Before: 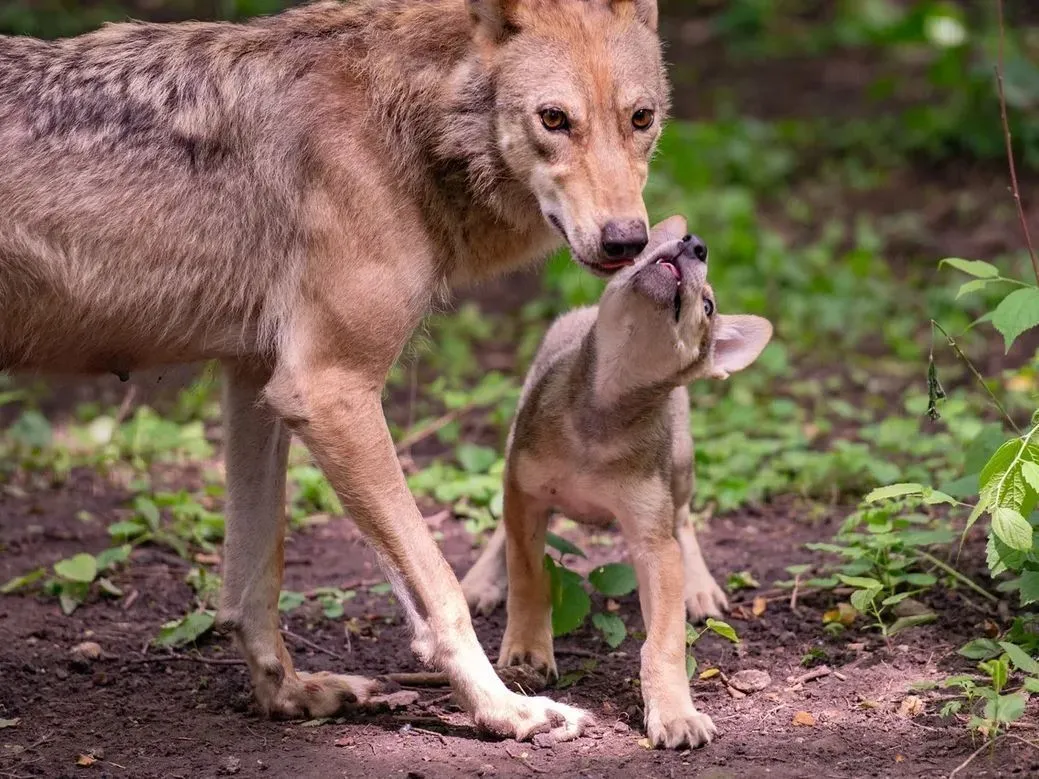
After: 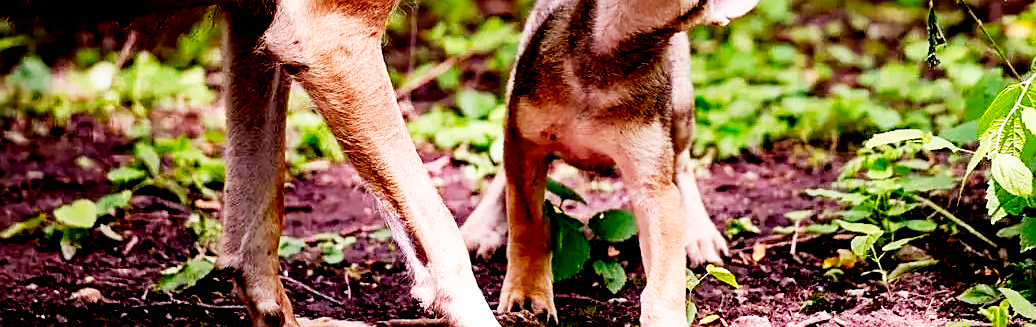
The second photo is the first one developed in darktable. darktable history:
sharpen: on, module defaults
exposure: black level correction 0.046, exposure -0.228 EV, compensate highlight preservation false
base curve: curves: ch0 [(0, 0) (0.007, 0.004) (0.027, 0.03) (0.046, 0.07) (0.207, 0.54) (0.442, 0.872) (0.673, 0.972) (1, 1)], preserve colors none
crop: top 45.551%, bottom 12.262%
